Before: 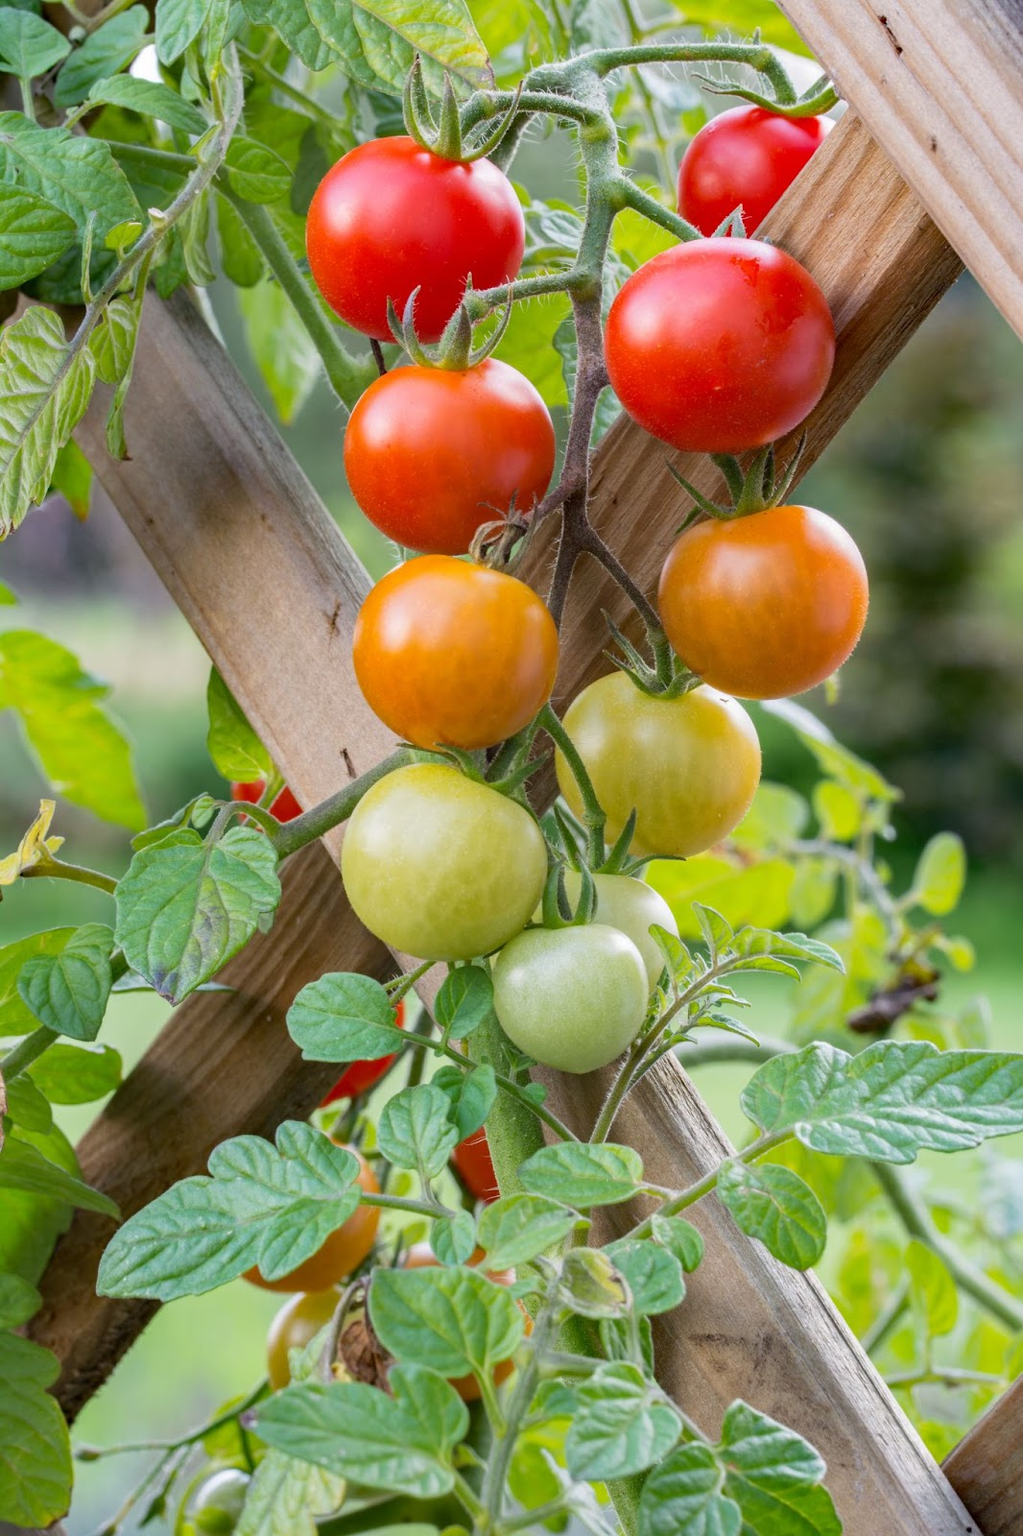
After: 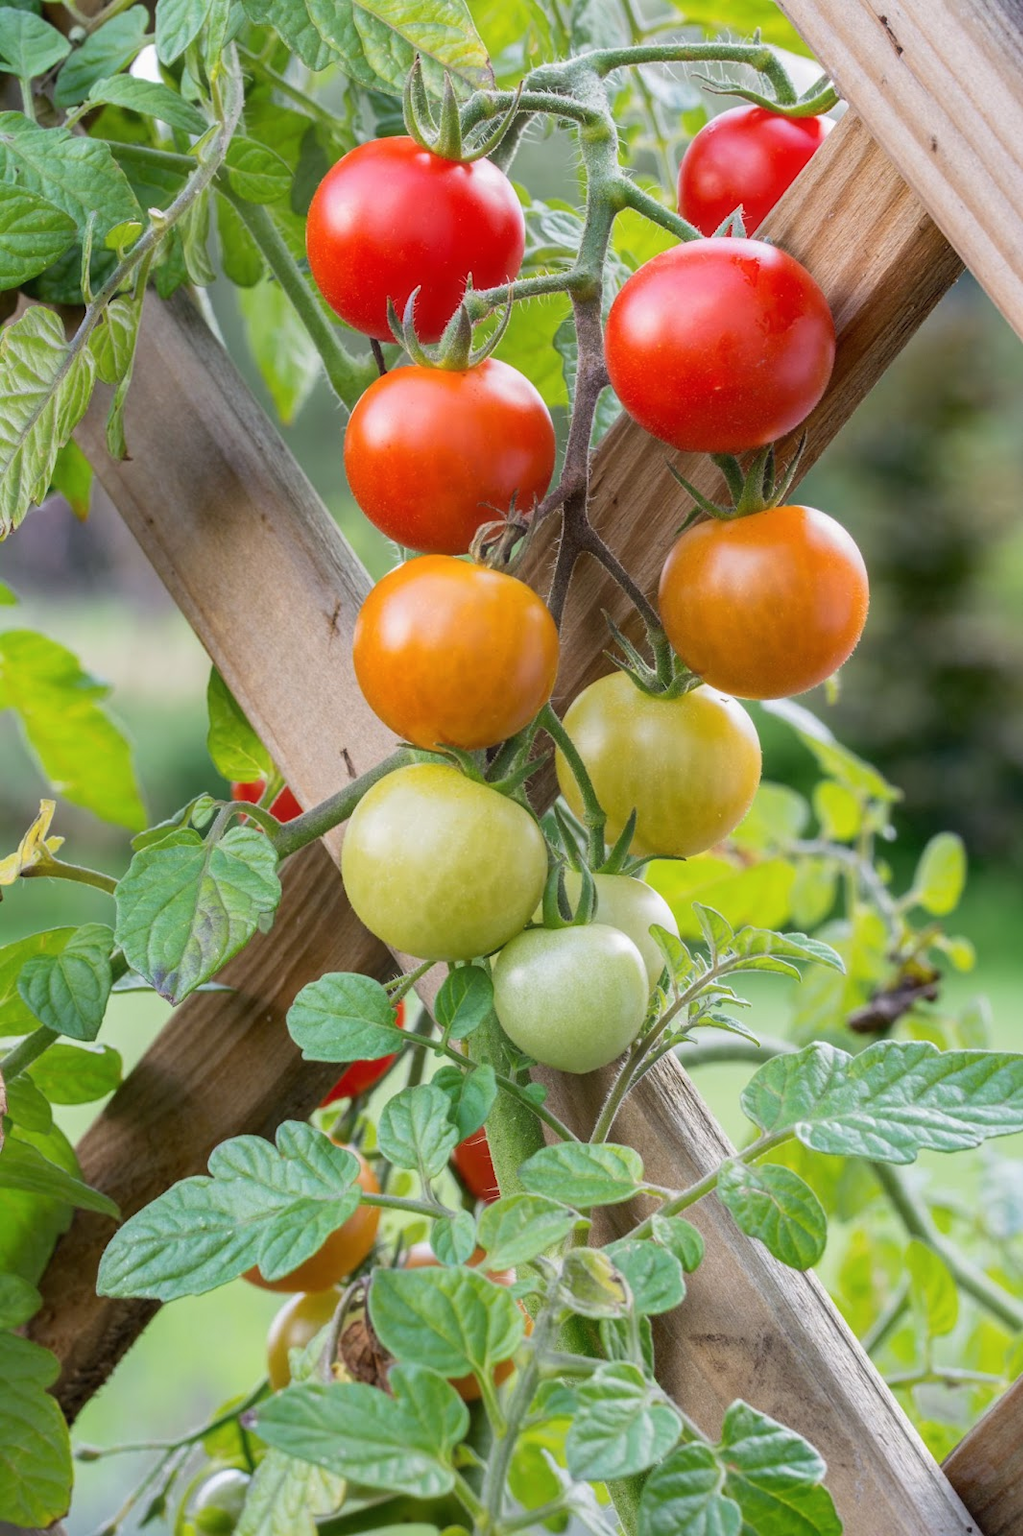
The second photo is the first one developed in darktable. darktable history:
haze removal: strength -0.084, distance 0.36, compatibility mode true, adaptive false
